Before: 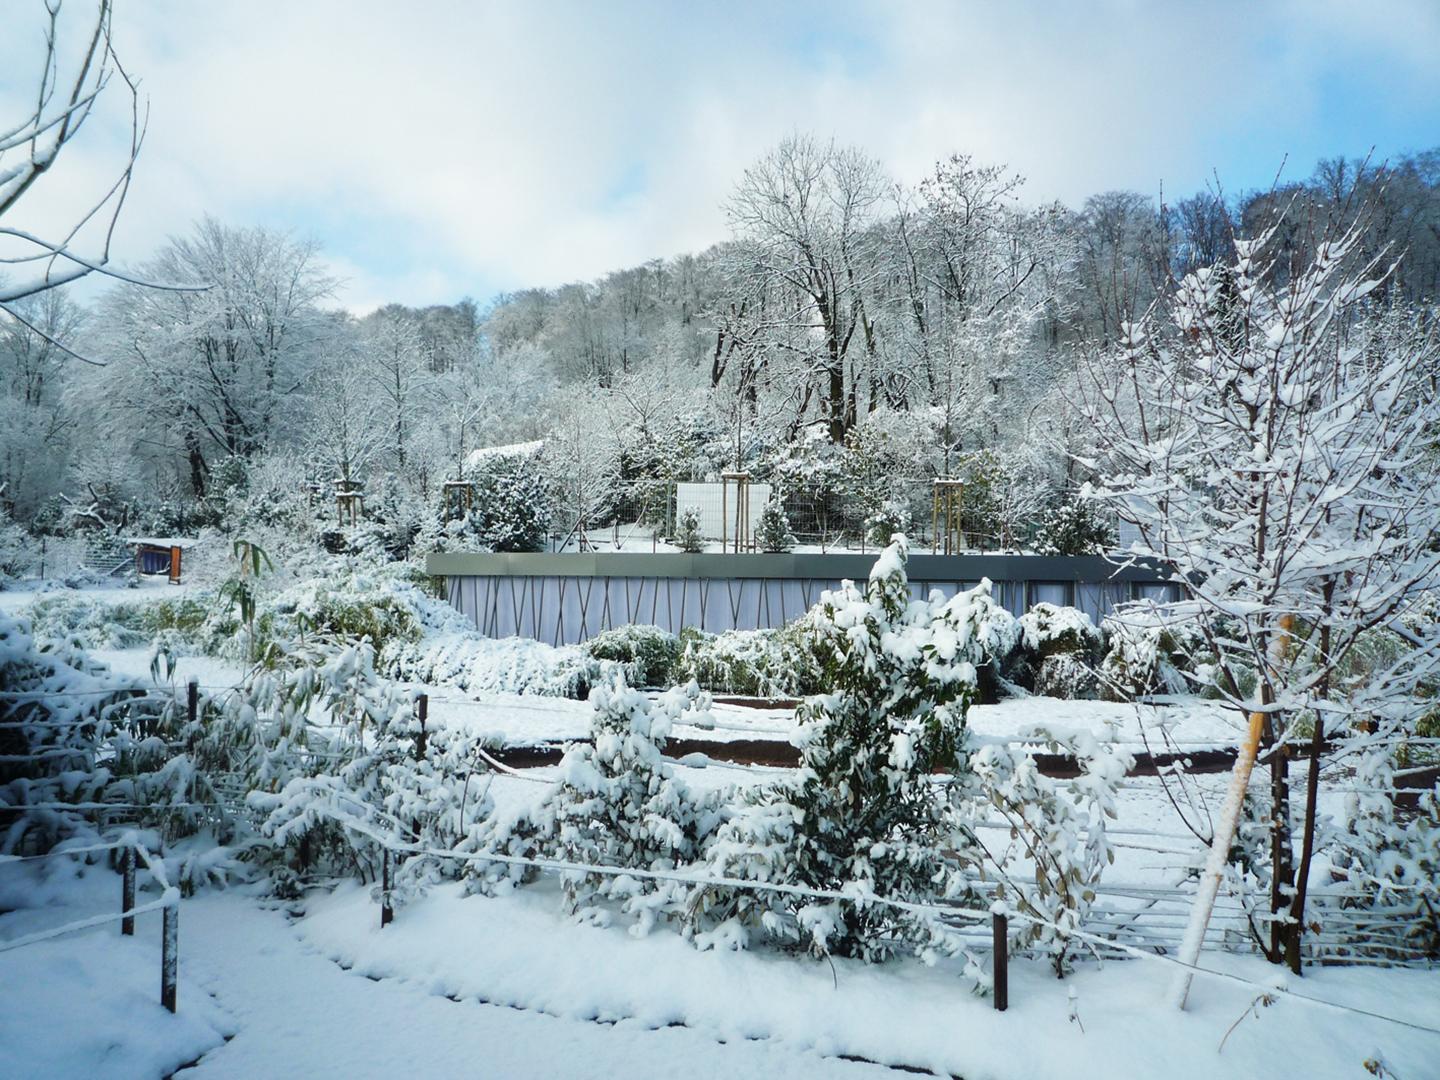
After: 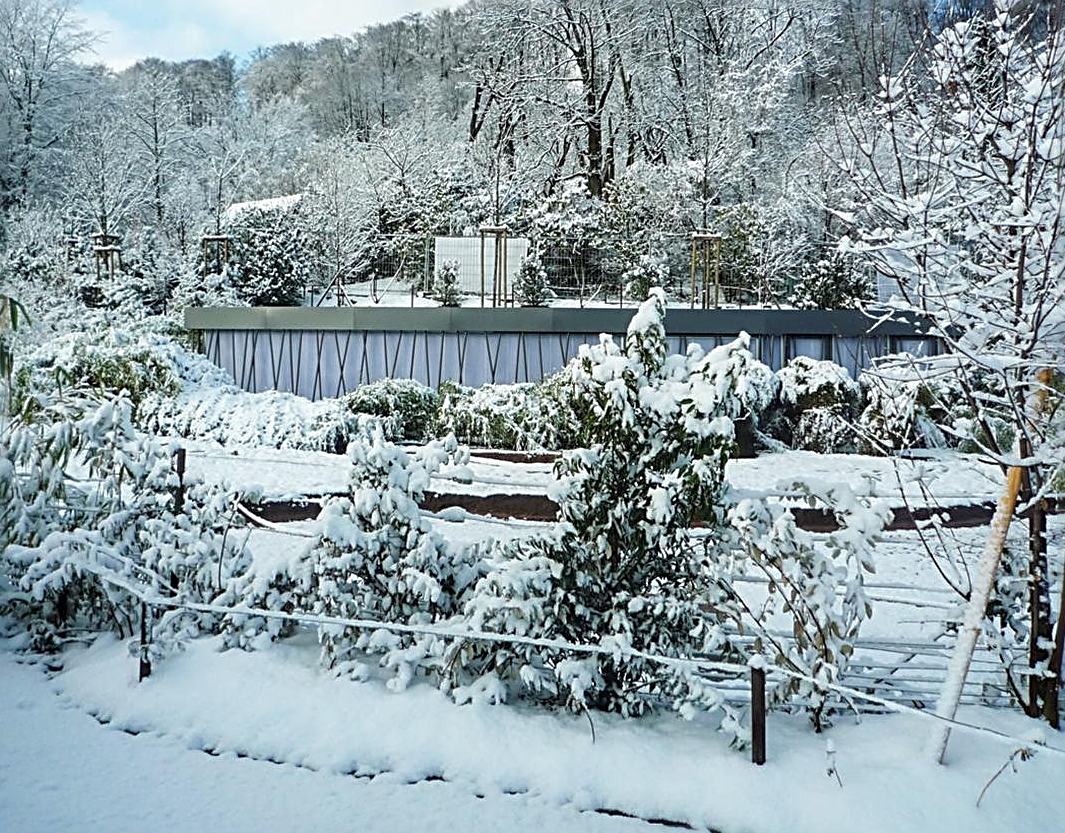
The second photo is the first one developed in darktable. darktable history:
sharpen: radius 3.025, amount 0.757
local contrast: on, module defaults
crop: left 16.871%, top 22.857%, right 9.116%
